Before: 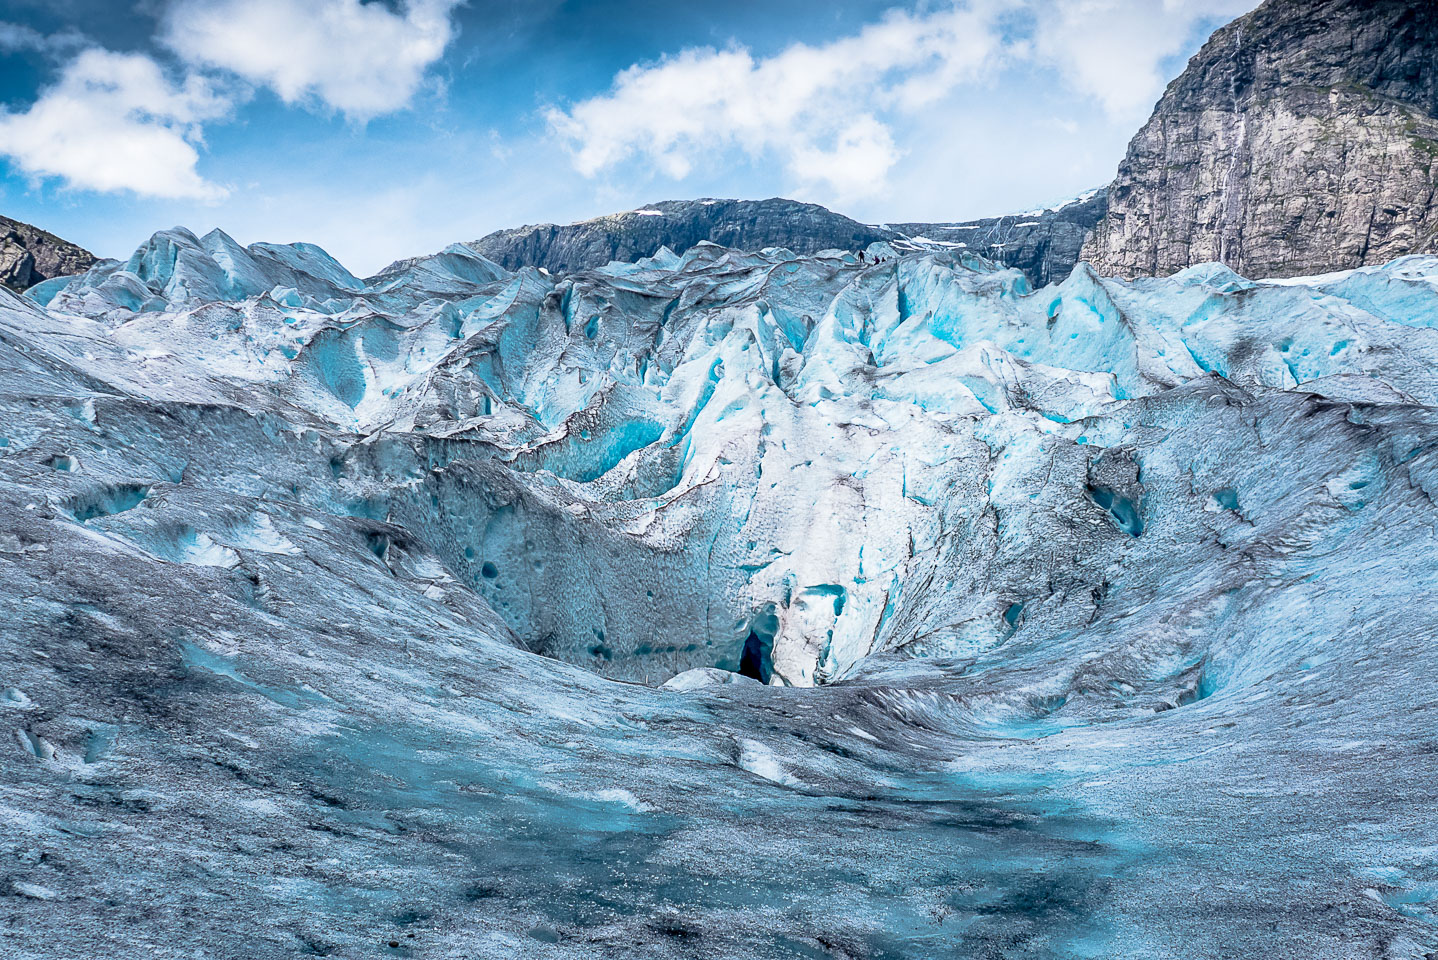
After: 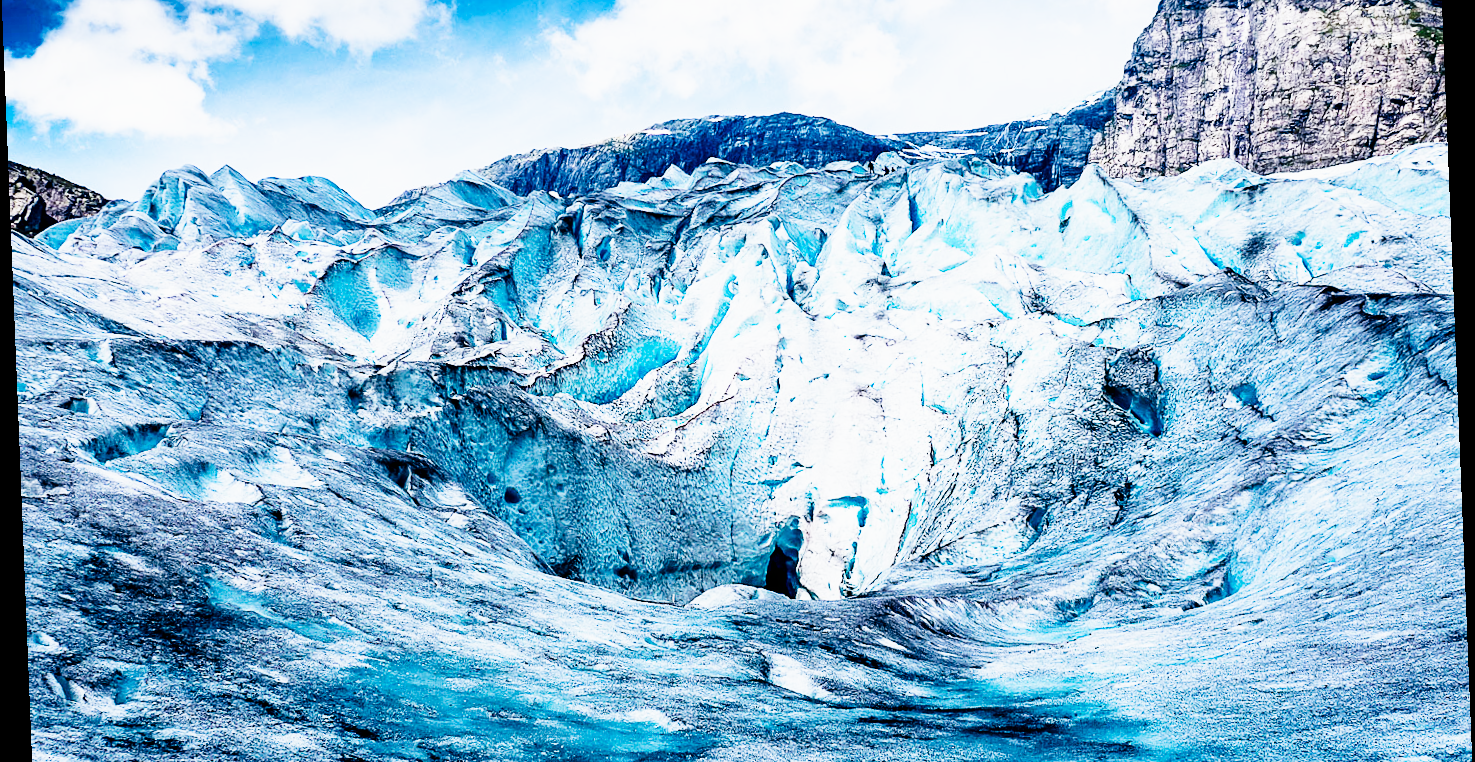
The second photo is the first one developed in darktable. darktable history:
rotate and perspective: rotation -2.29°, automatic cropping off
tone curve: curves: ch0 [(0, 0) (0.003, 0.002) (0.011, 0.002) (0.025, 0.002) (0.044, 0.002) (0.069, 0.002) (0.1, 0.003) (0.136, 0.008) (0.177, 0.03) (0.224, 0.058) (0.277, 0.139) (0.335, 0.233) (0.399, 0.363) (0.468, 0.506) (0.543, 0.649) (0.623, 0.781) (0.709, 0.88) (0.801, 0.956) (0.898, 0.994) (1, 1)], preserve colors none
crop: top 11.038%, bottom 13.962%
sigmoid: on, module defaults
